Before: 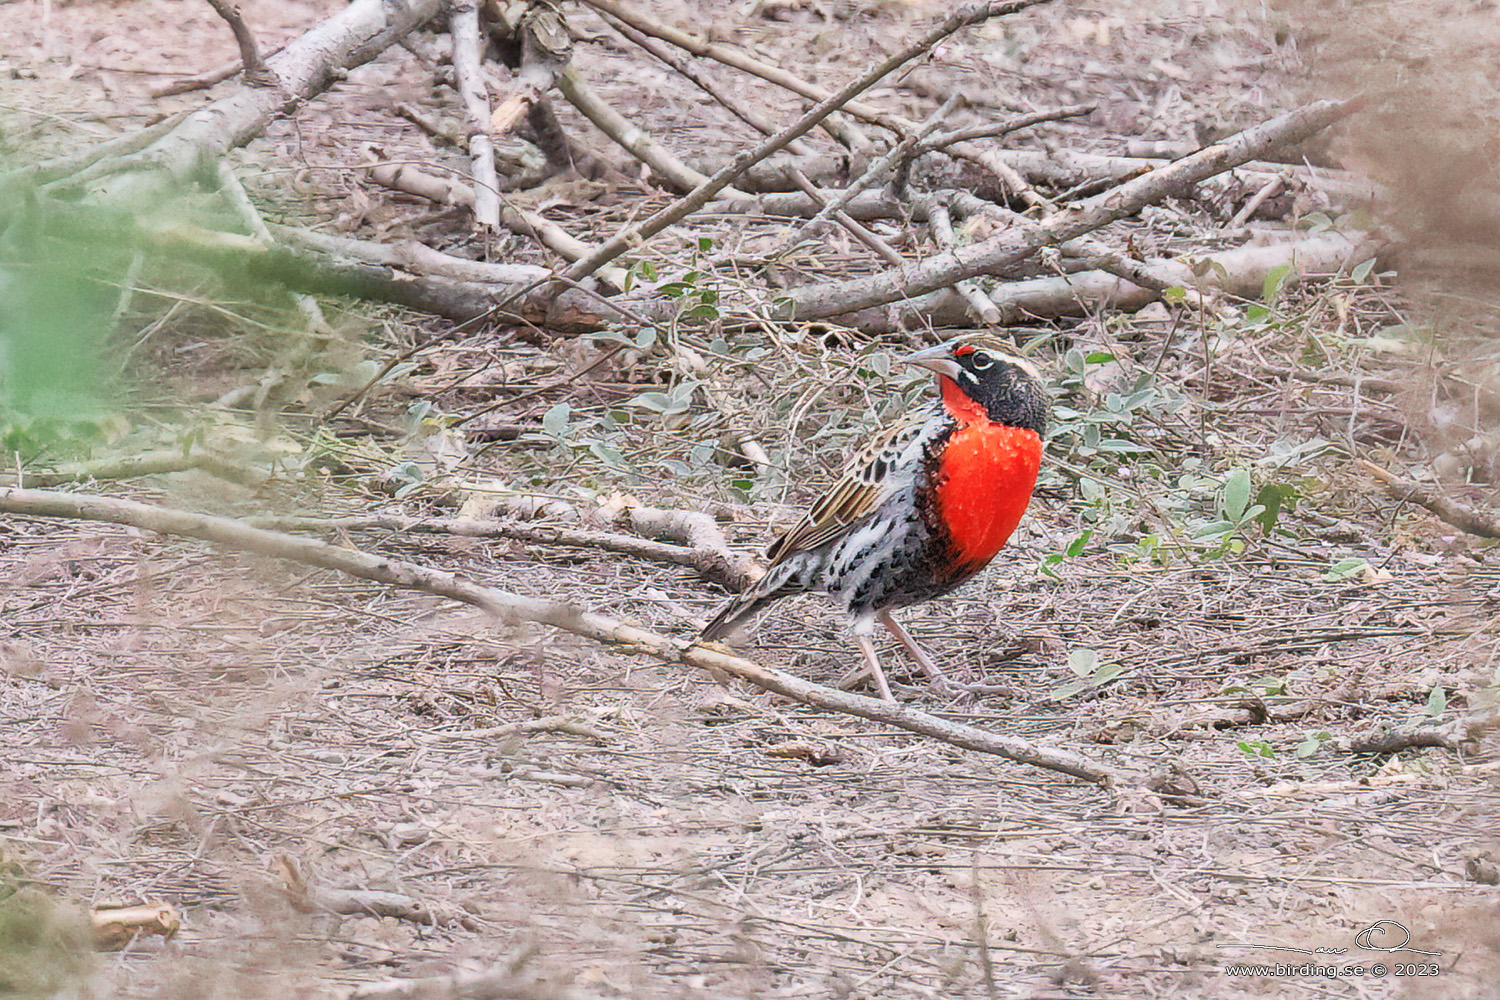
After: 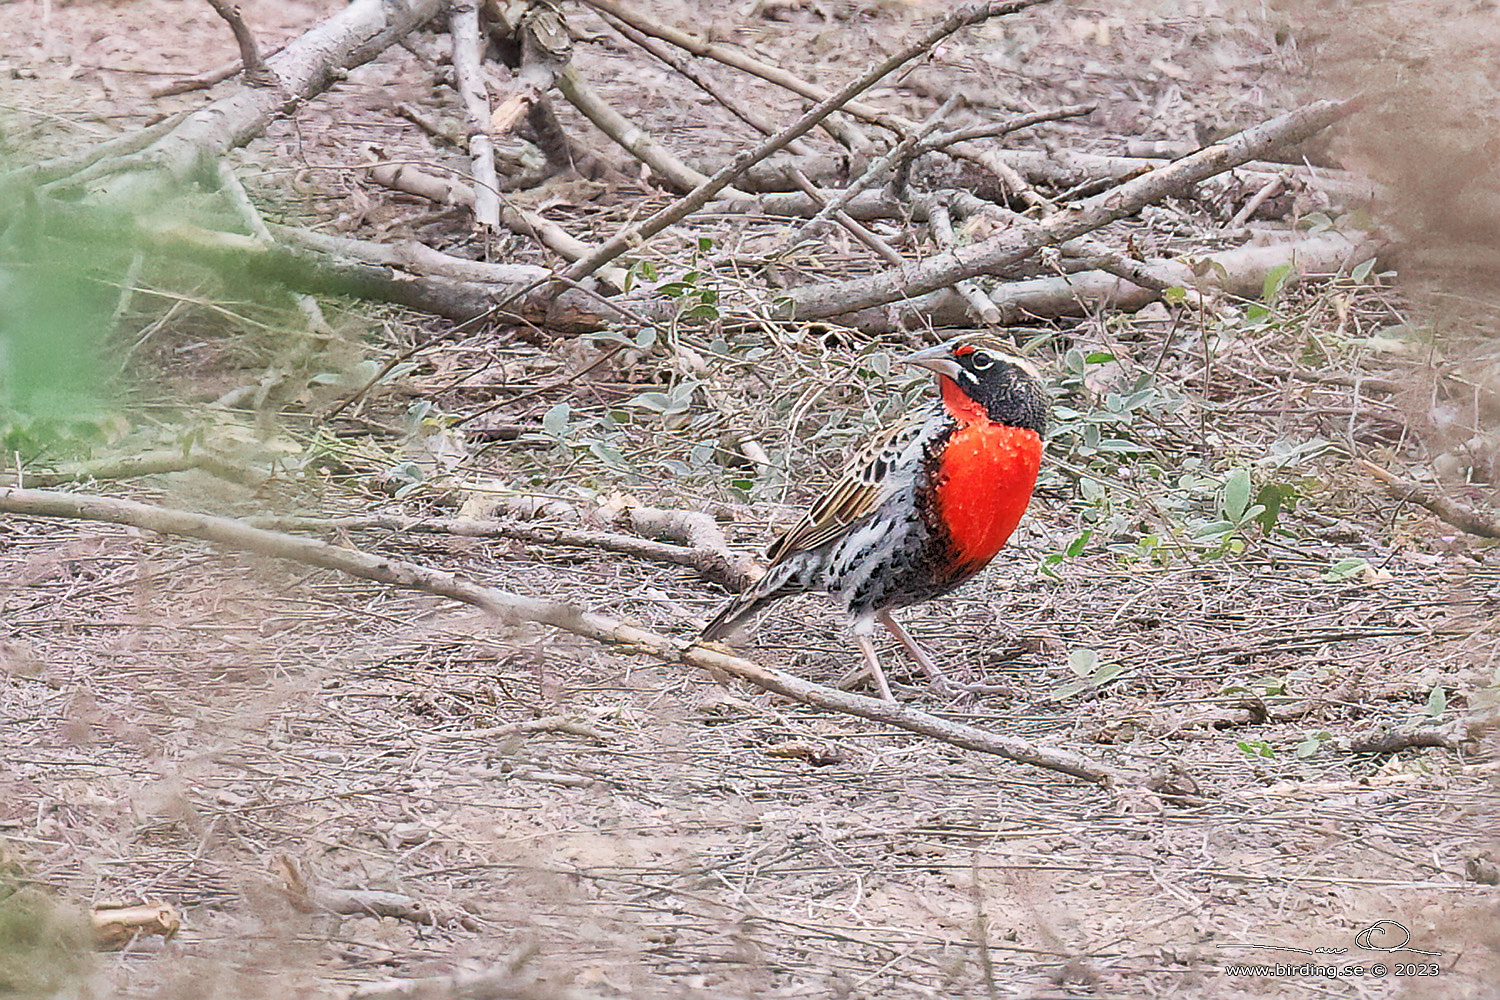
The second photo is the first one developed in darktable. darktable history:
shadows and highlights: shadows 25, highlights -25
sharpen: on, module defaults
